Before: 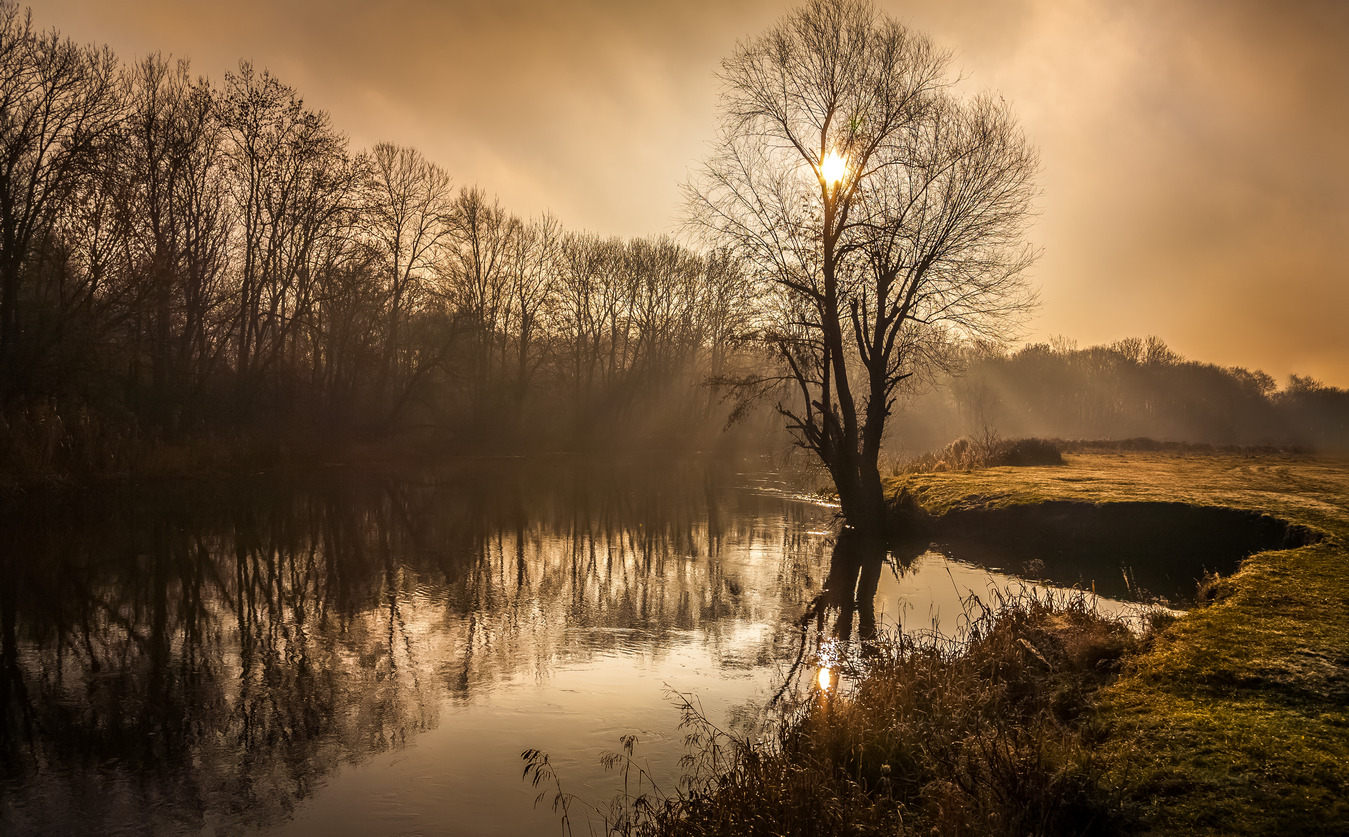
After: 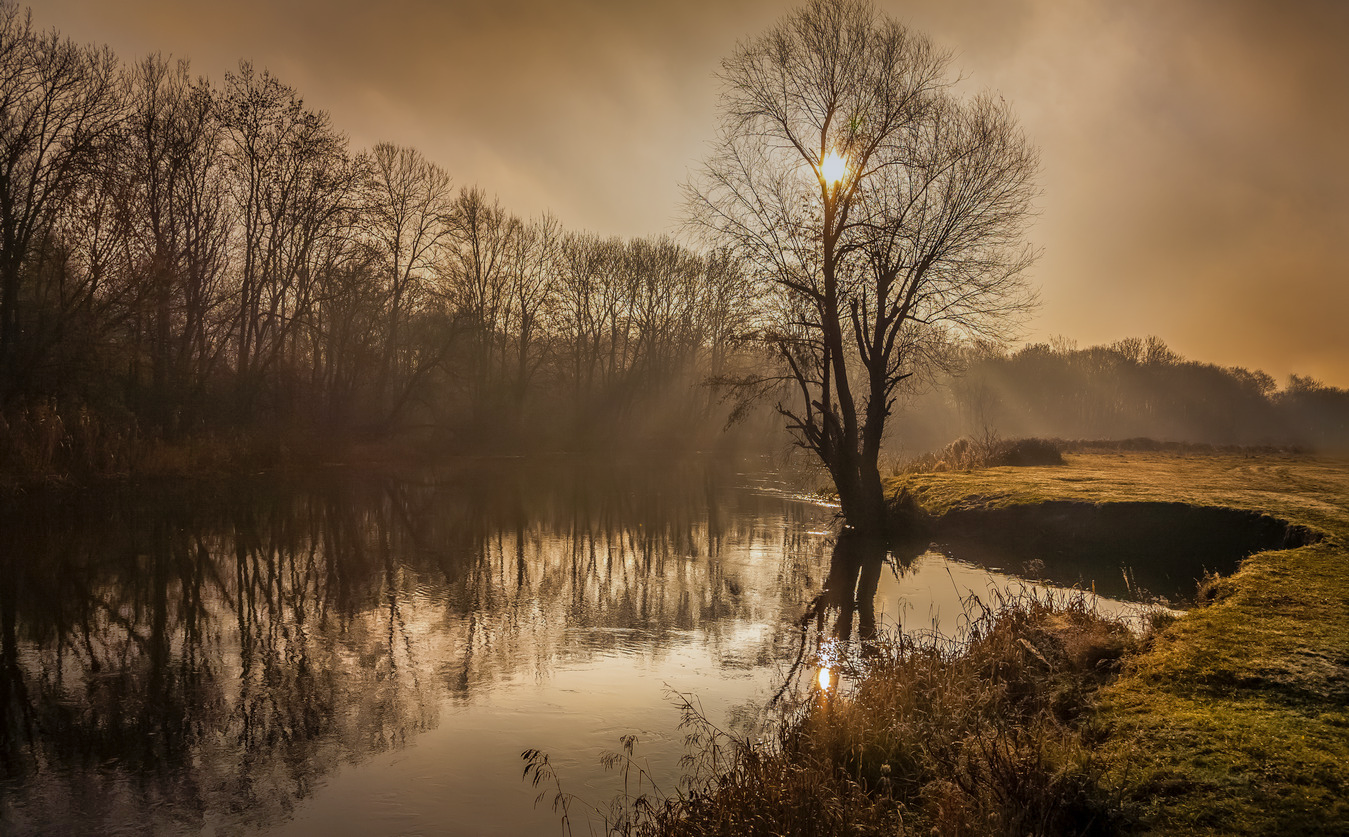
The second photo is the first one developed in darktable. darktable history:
shadows and highlights: on, module defaults
white balance: red 0.98, blue 1.034
graduated density: on, module defaults
